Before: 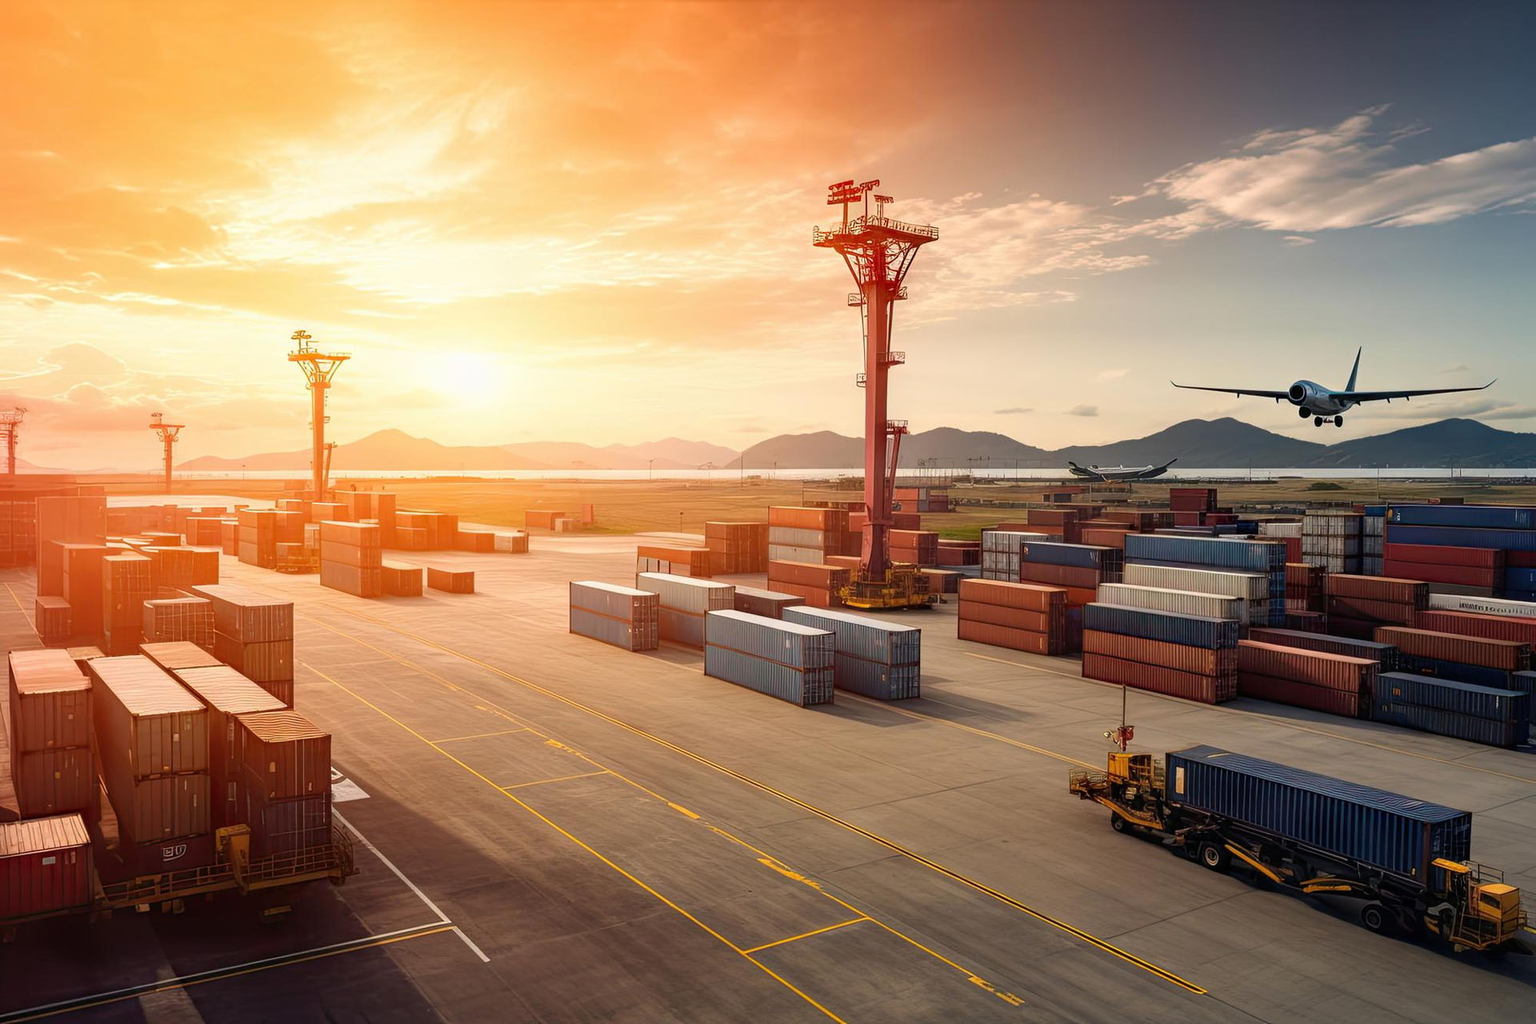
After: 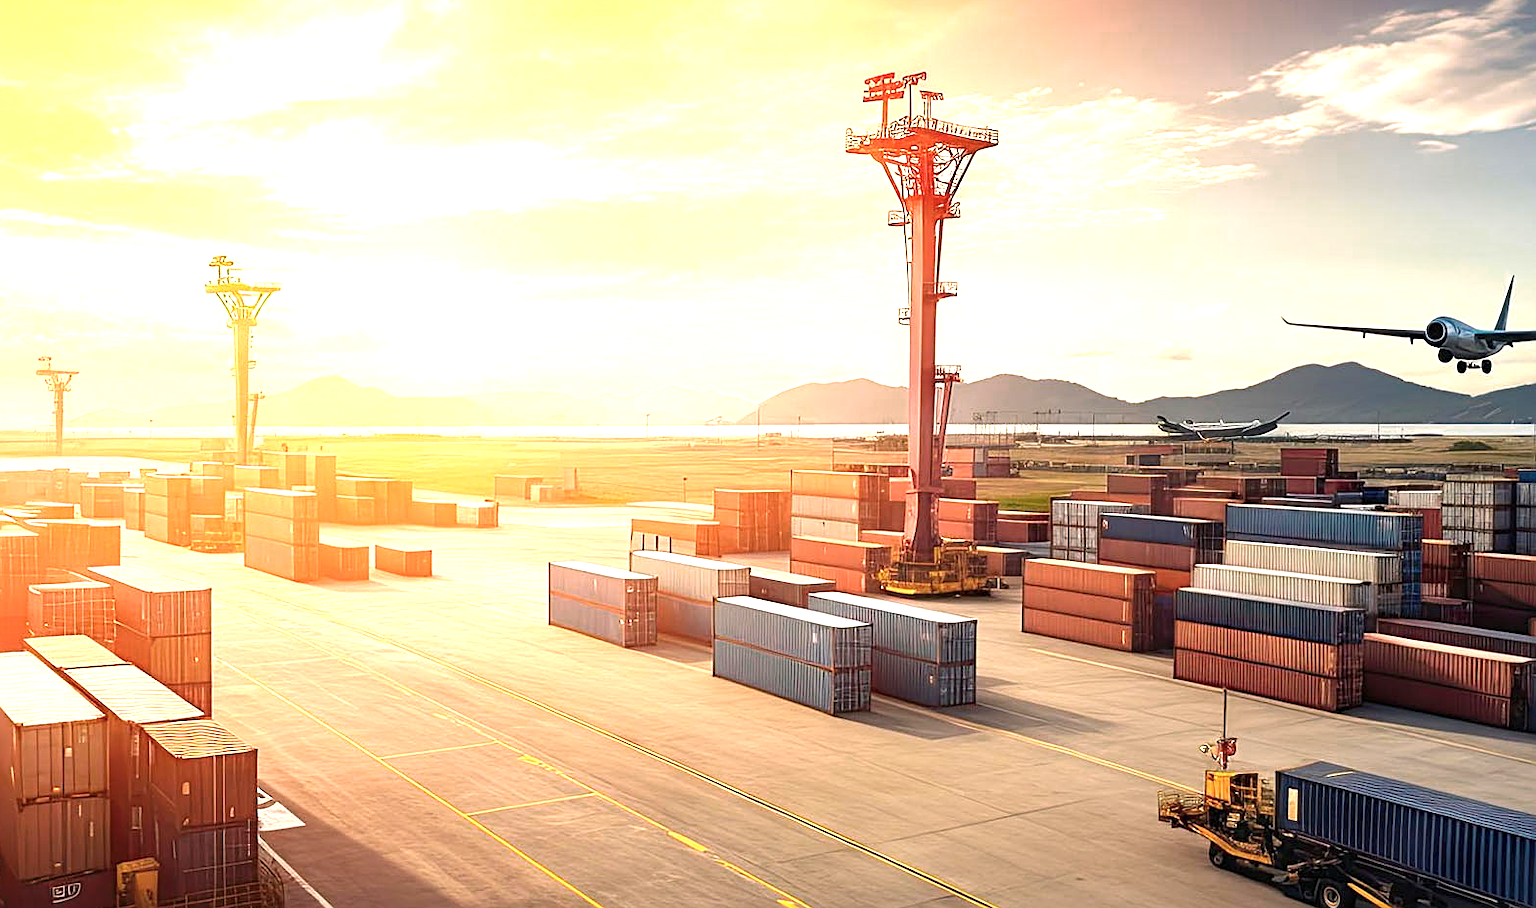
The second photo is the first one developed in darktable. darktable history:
sharpen: on, module defaults
exposure: black level correction 0, exposure 0.9 EV, compensate highlight preservation false
crop: left 7.856%, top 11.836%, right 10.12%, bottom 15.387%
color zones: curves: ch0 [(0, 0.465) (0.092, 0.596) (0.289, 0.464) (0.429, 0.453) (0.571, 0.464) (0.714, 0.455) (0.857, 0.462) (1, 0.465)]
